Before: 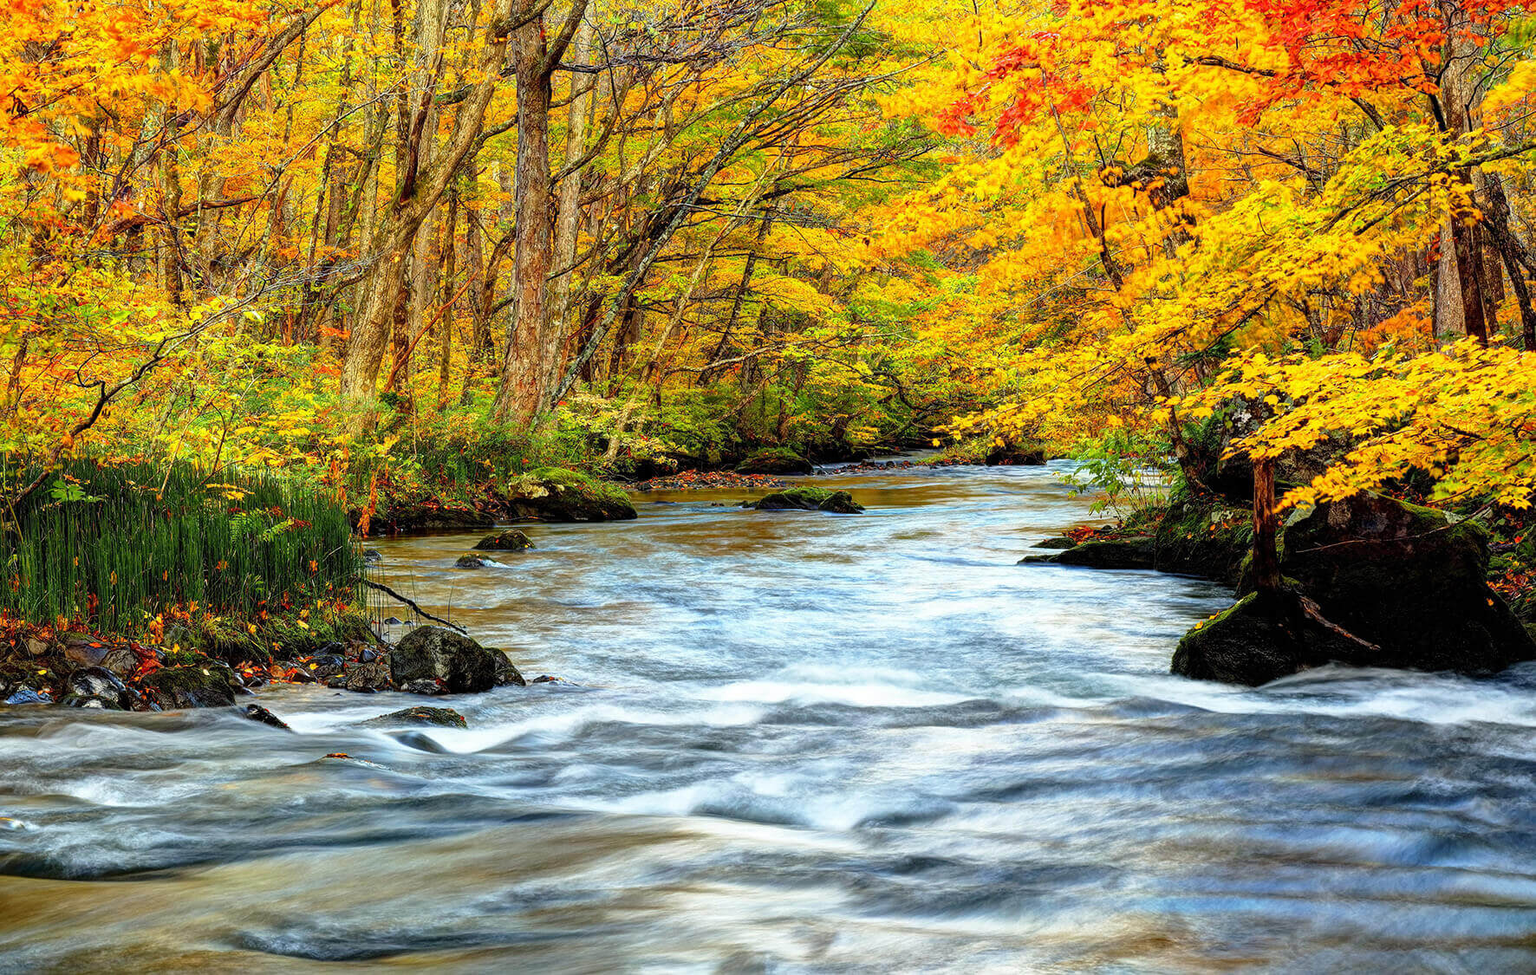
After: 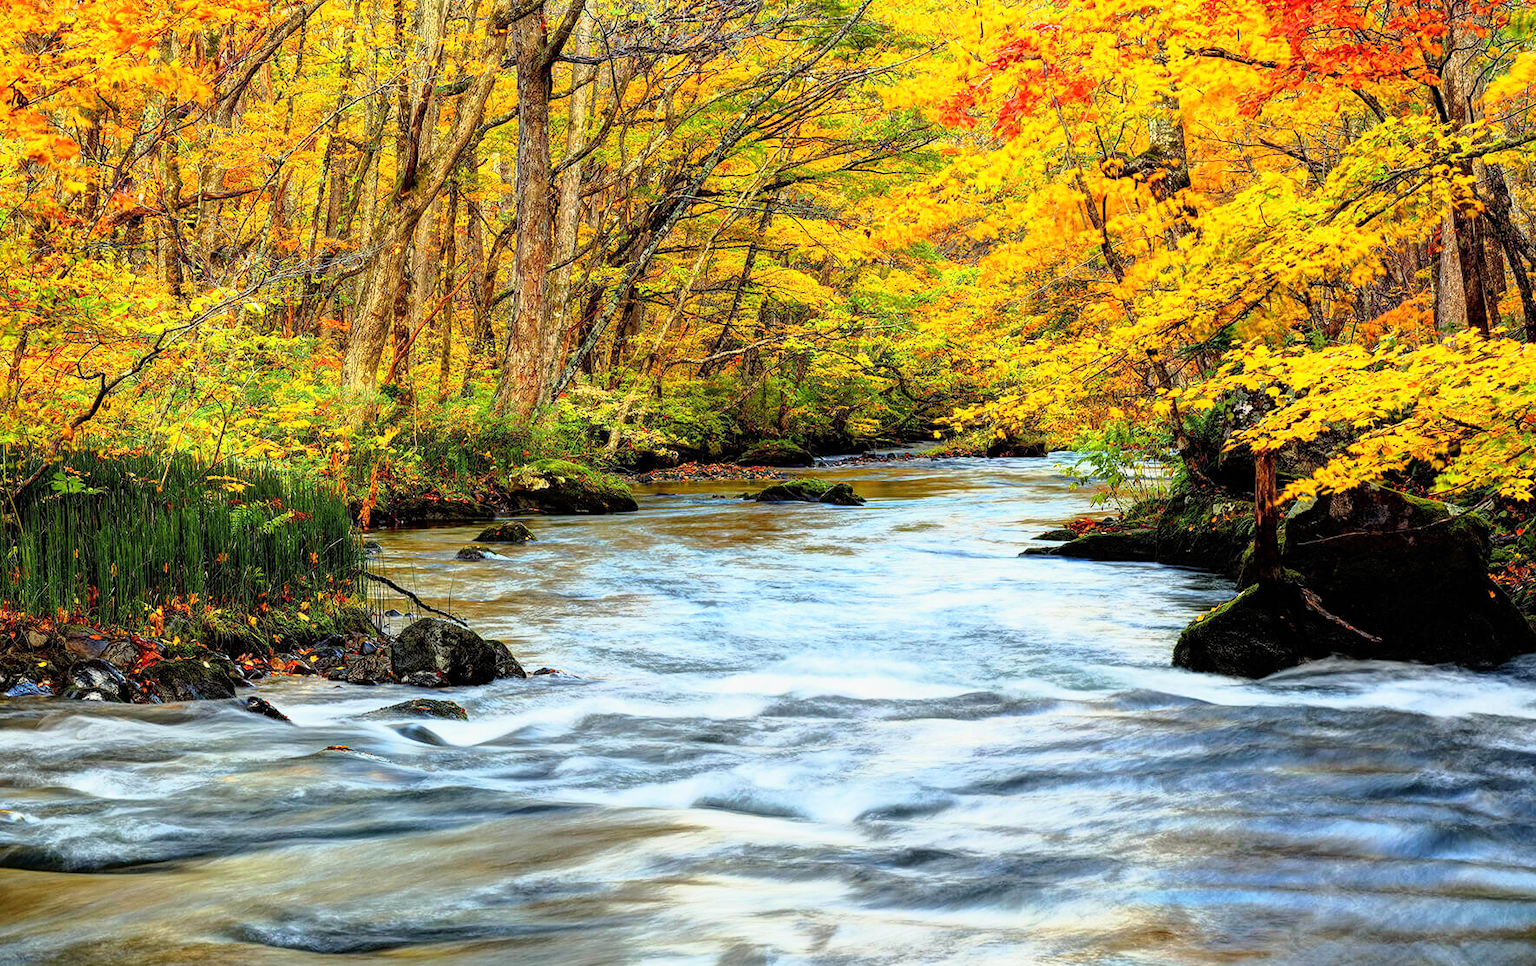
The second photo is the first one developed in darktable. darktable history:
crop: top 0.928%, right 0.08%
tone curve: curves: ch0 [(0, 0) (0.105, 0.068) (0.181, 0.185) (0.28, 0.291) (0.384, 0.404) (0.485, 0.531) (0.638, 0.681) (0.795, 0.879) (1, 0.977)]; ch1 [(0, 0) (0.161, 0.092) (0.35, 0.33) (0.379, 0.401) (0.456, 0.469) (0.504, 0.5) (0.512, 0.514) (0.58, 0.597) (0.635, 0.646) (1, 1)]; ch2 [(0, 0) (0.371, 0.362) (0.437, 0.437) (0.5, 0.5) (0.53, 0.523) (0.56, 0.58) (0.622, 0.606) (1, 1)], preserve colors basic power
